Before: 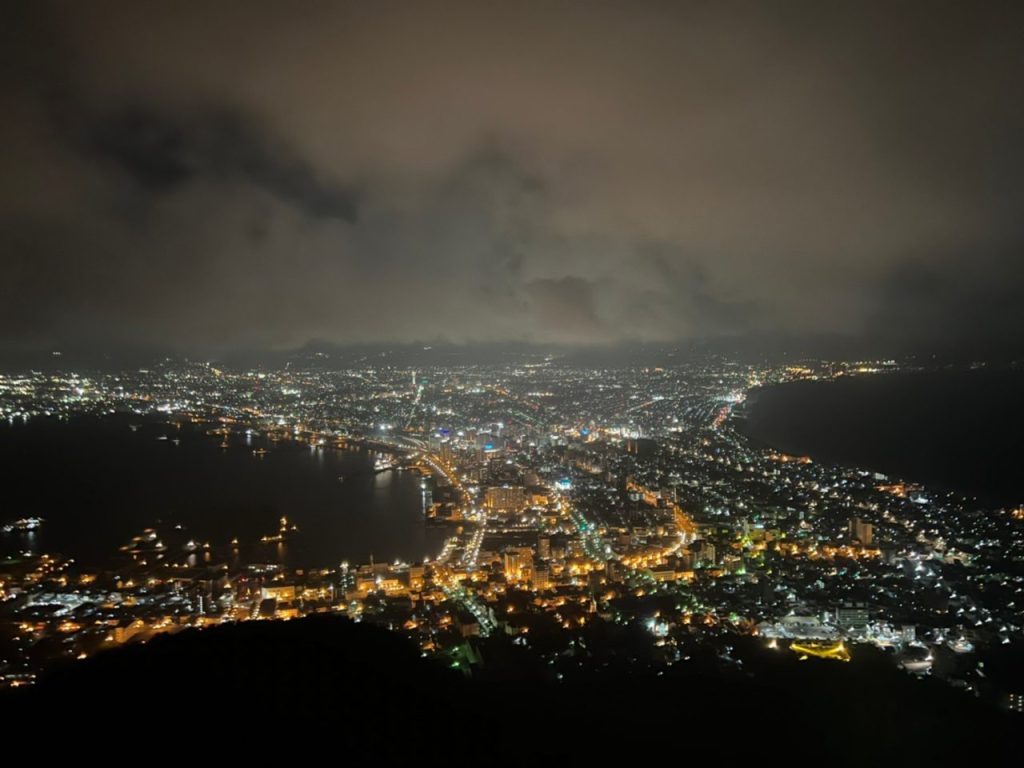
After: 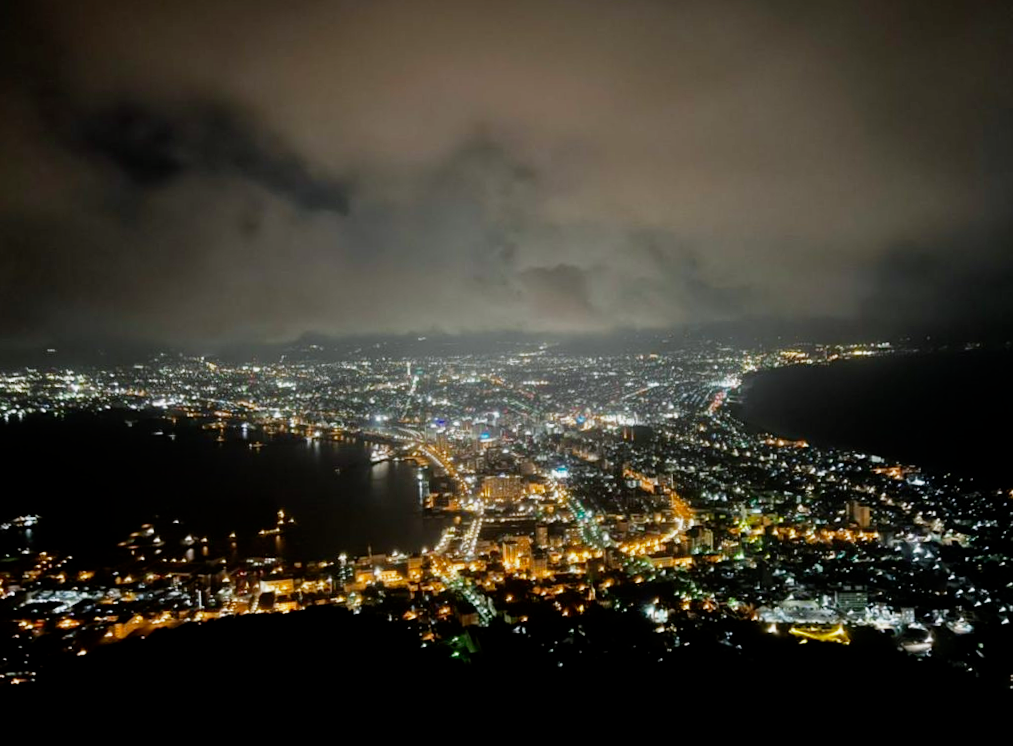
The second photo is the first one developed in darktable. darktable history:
rotate and perspective: rotation -1°, crop left 0.011, crop right 0.989, crop top 0.025, crop bottom 0.975
white balance: red 0.98, blue 1.034
filmic rgb: middle gray luminance 12.74%, black relative exposure -10.13 EV, white relative exposure 3.47 EV, threshold 6 EV, target black luminance 0%, hardness 5.74, latitude 44.69%, contrast 1.221, highlights saturation mix 5%, shadows ↔ highlights balance 26.78%, add noise in highlights 0, preserve chrominance no, color science v3 (2019), use custom middle-gray values true, iterations of high-quality reconstruction 0, contrast in highlights soft, enable highlight reconstruction true
levels: levels [0, 0.499, 1]
exposure: exposure -0.151 EV, compensate highlight preservation false
